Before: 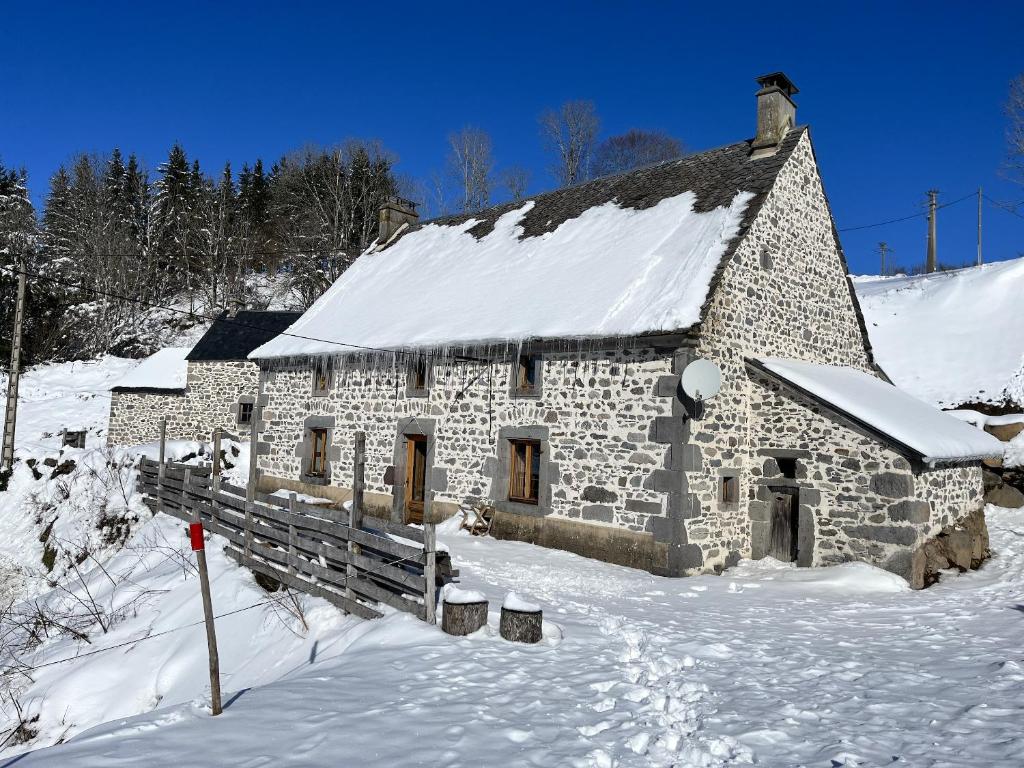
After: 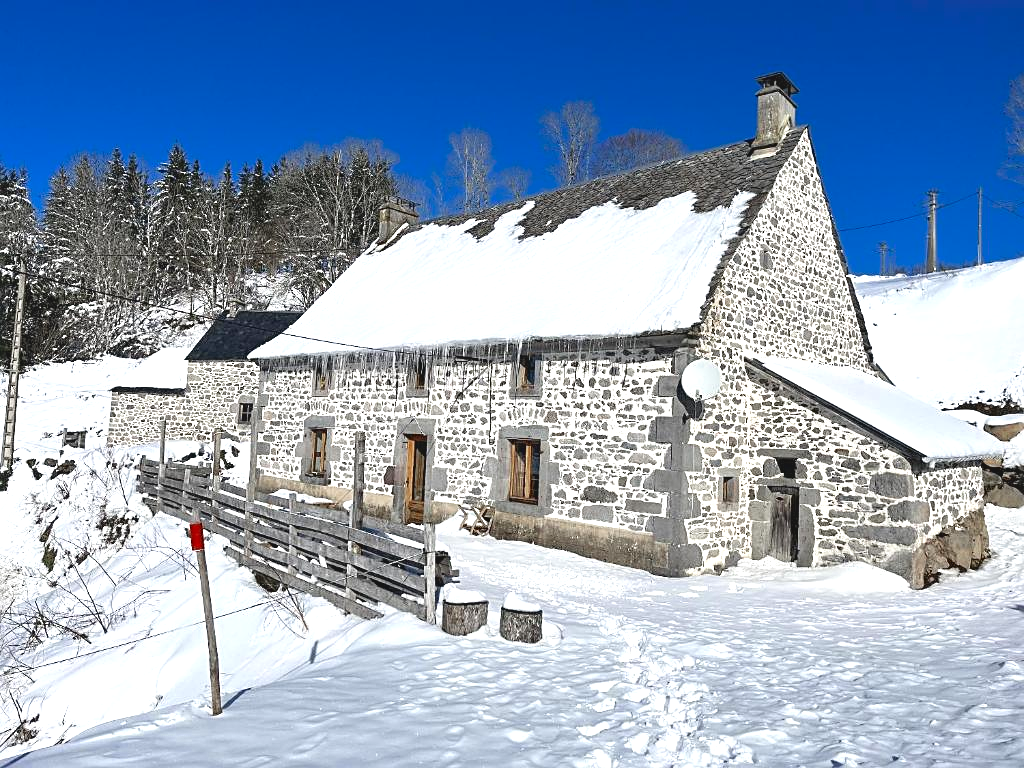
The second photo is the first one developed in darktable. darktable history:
sharpen: on, module defaults
color zones: curves: ch0 [(0, 0.5) (0.125, 0.4) (0.25, 0.5) (0.375, 0.4) (0.5, 0.4) (0.625, 0.35) (0.75, 0.35) (0.875, 0.5)]; ch1 [(0, 0.35) (0.125, 0.45) (0.25, 0.35) (0.375, 0.35) (0.5, 0.35) (0.625, 0.35) (0.75, 0.45) (0.875, 0.35)]; ch2 [(0, 0.6) (0.125, 0.5) (0.25, 0.5) (0.375, 0.6) (0.5, 0.6) (0.625, 0.5) (0.75, 0.5) (0.875, 0.5)]
exposure: black level correction 0, exposure 1 EV, compensate exposure bias true, compensate highlight preservation false
contrast brightness saturation: contrast -0.1, brightness 0.05, saturation 0.08
